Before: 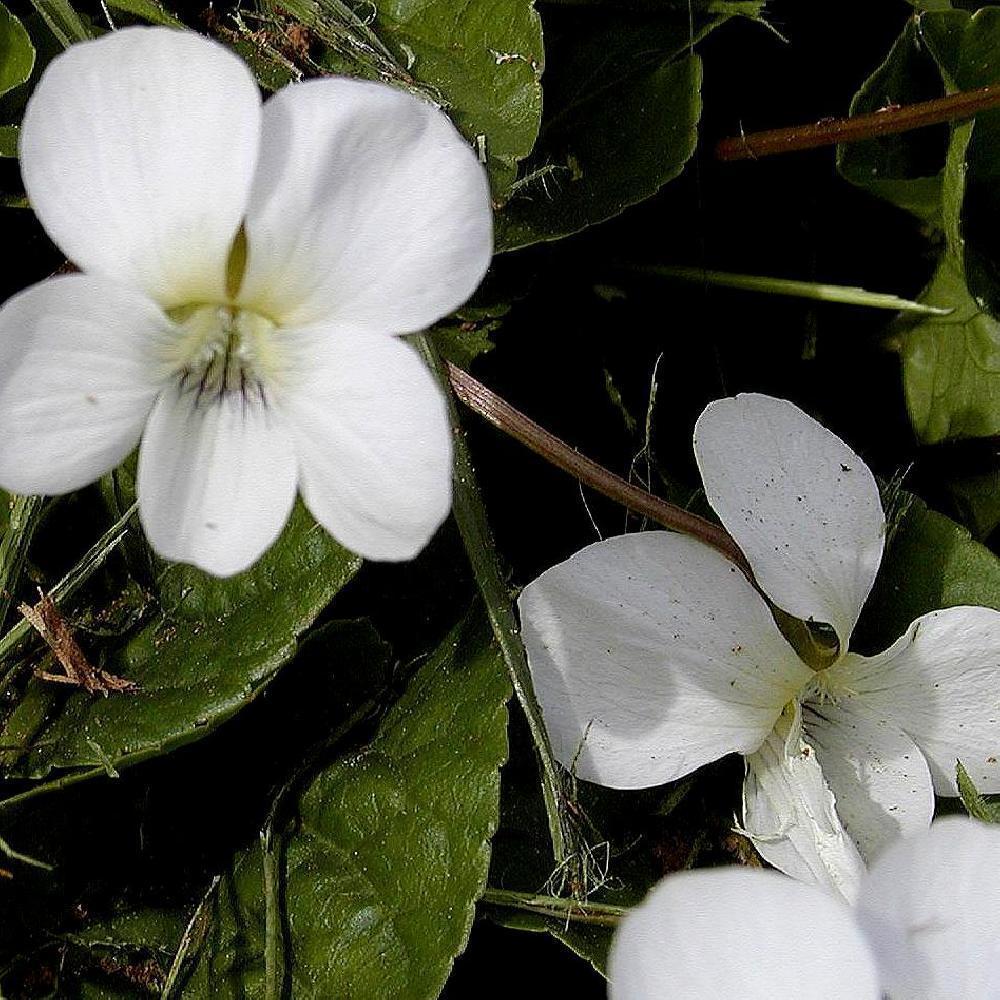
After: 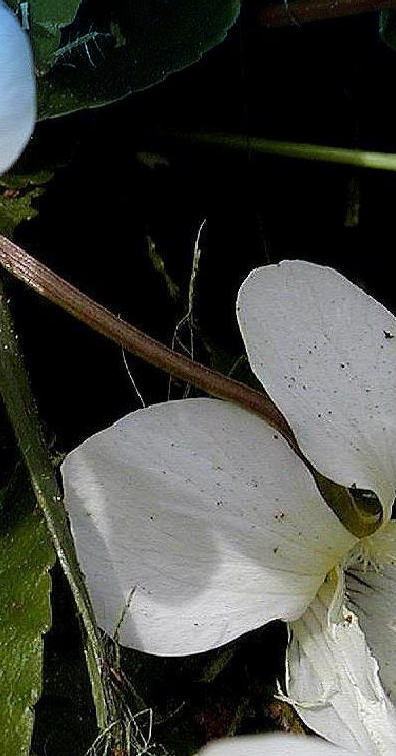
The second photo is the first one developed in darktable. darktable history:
crop: left 45.721%, top 13.393%, right 14.118%, bottom 10.01%
graduated density: density 2.02 EV, hardness 44%, rotation 0.374°, offset 8.21, hue 208.8°, saturation 97%
